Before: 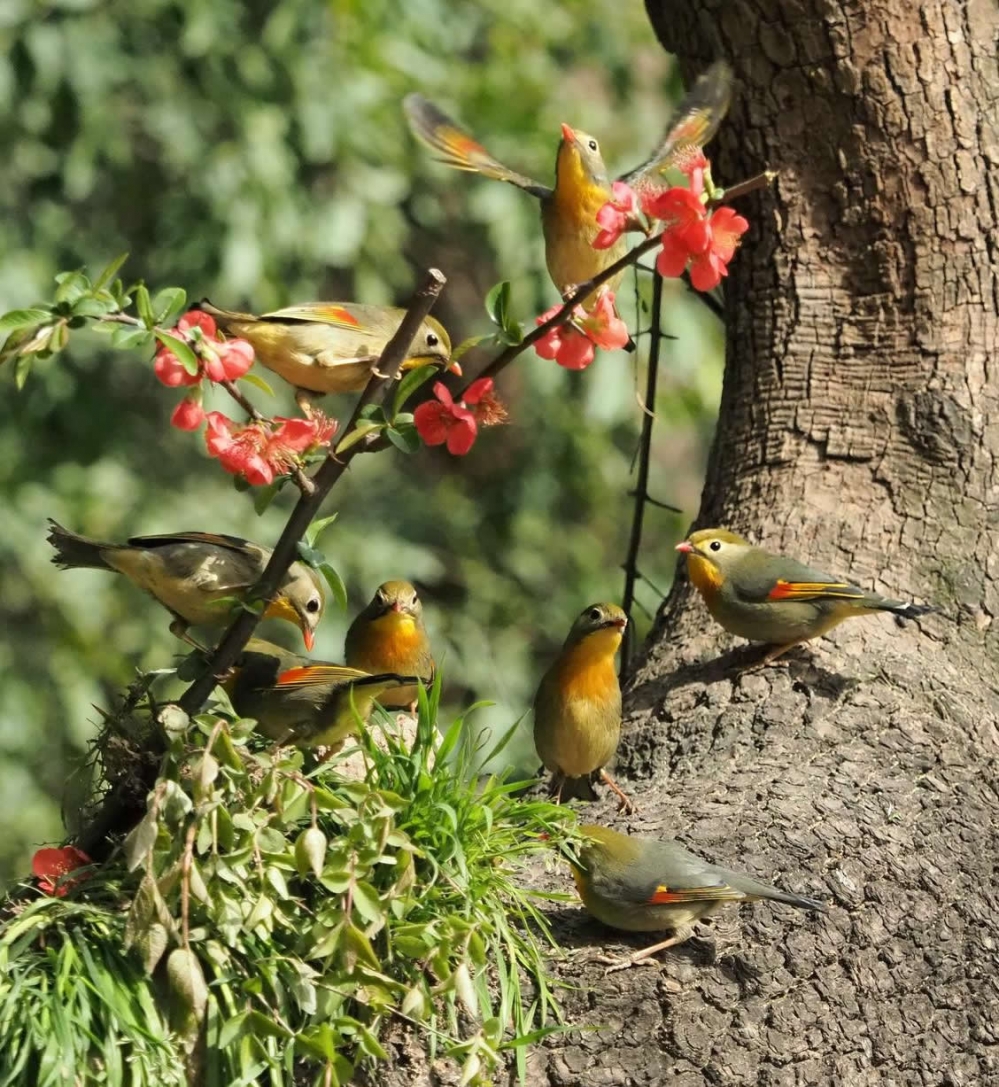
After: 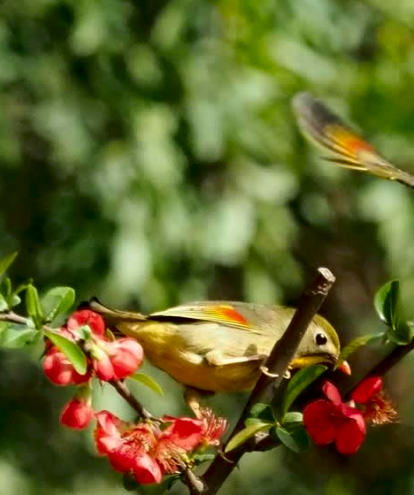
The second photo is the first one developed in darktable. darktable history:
exposure: black level correction 0.009, exposure 0.016 EV, compensate highlight preservation false
crop and rotate: left 11.155%, top 0.094%, right 47.374%, bottom 54.356%
contrast brightness saturation: contrast 0.119, brightness -0.123, saturation 0.196
